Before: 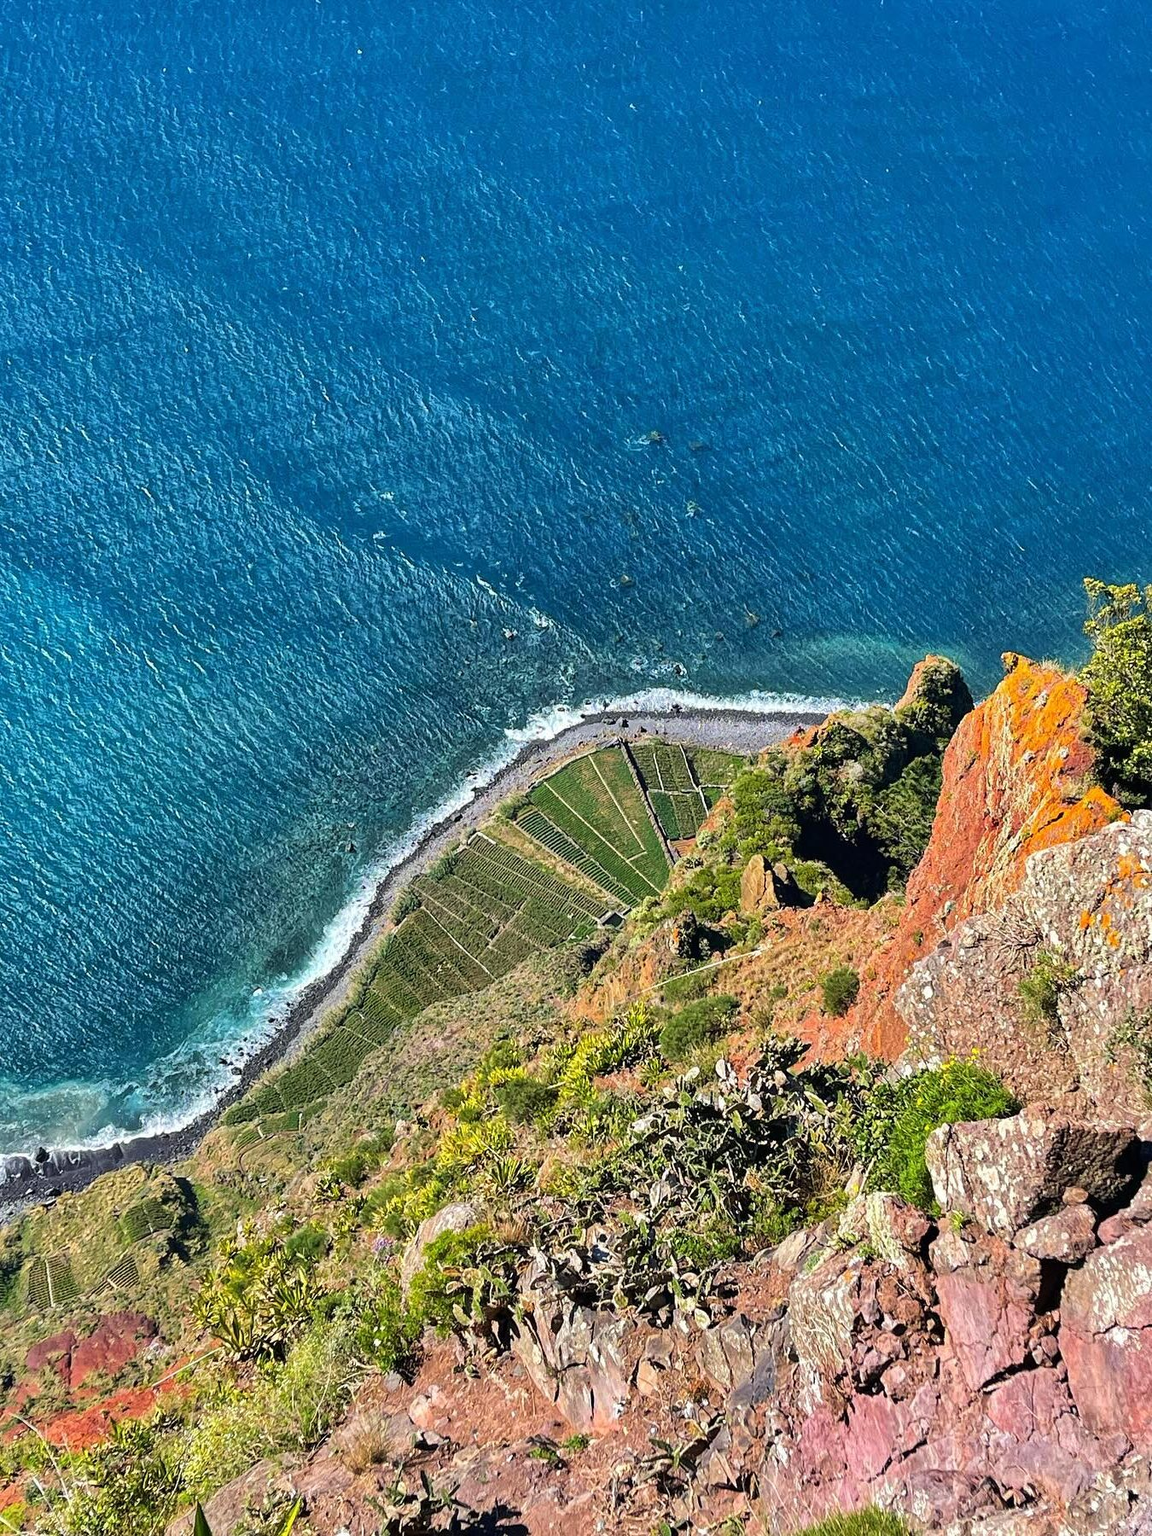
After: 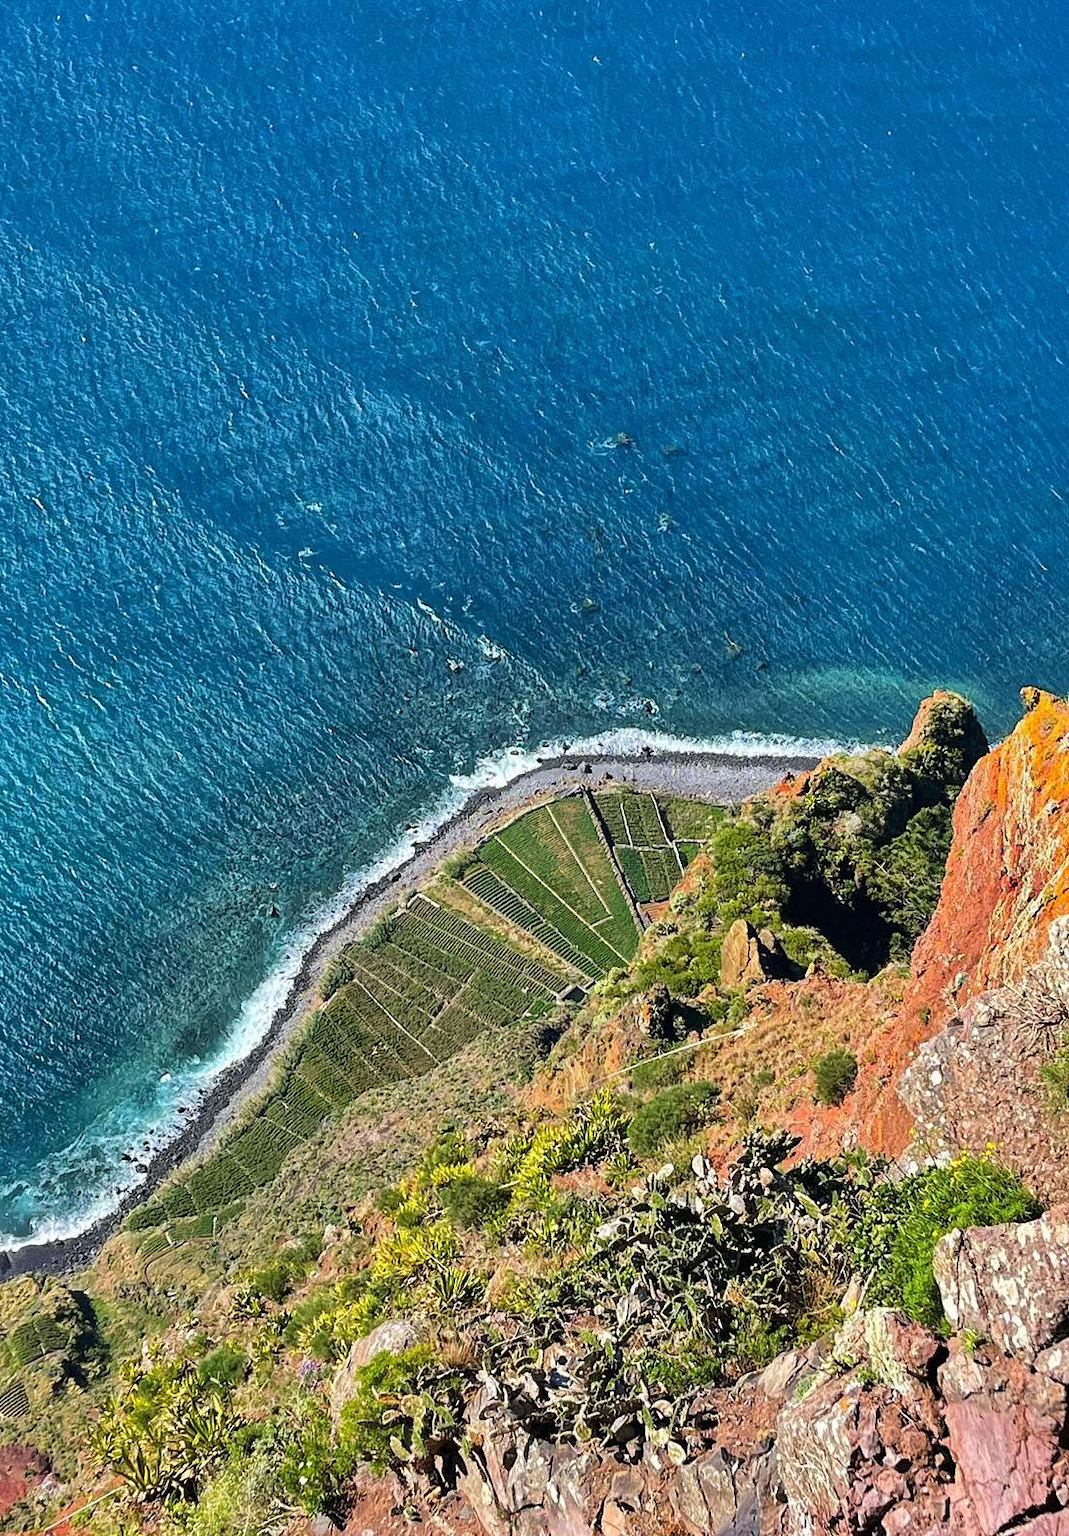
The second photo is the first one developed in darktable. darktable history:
crop: left 9.917%, top 3.61%, right 9.298%, bottom 9.377%
color correction: highlights b* -0.038
